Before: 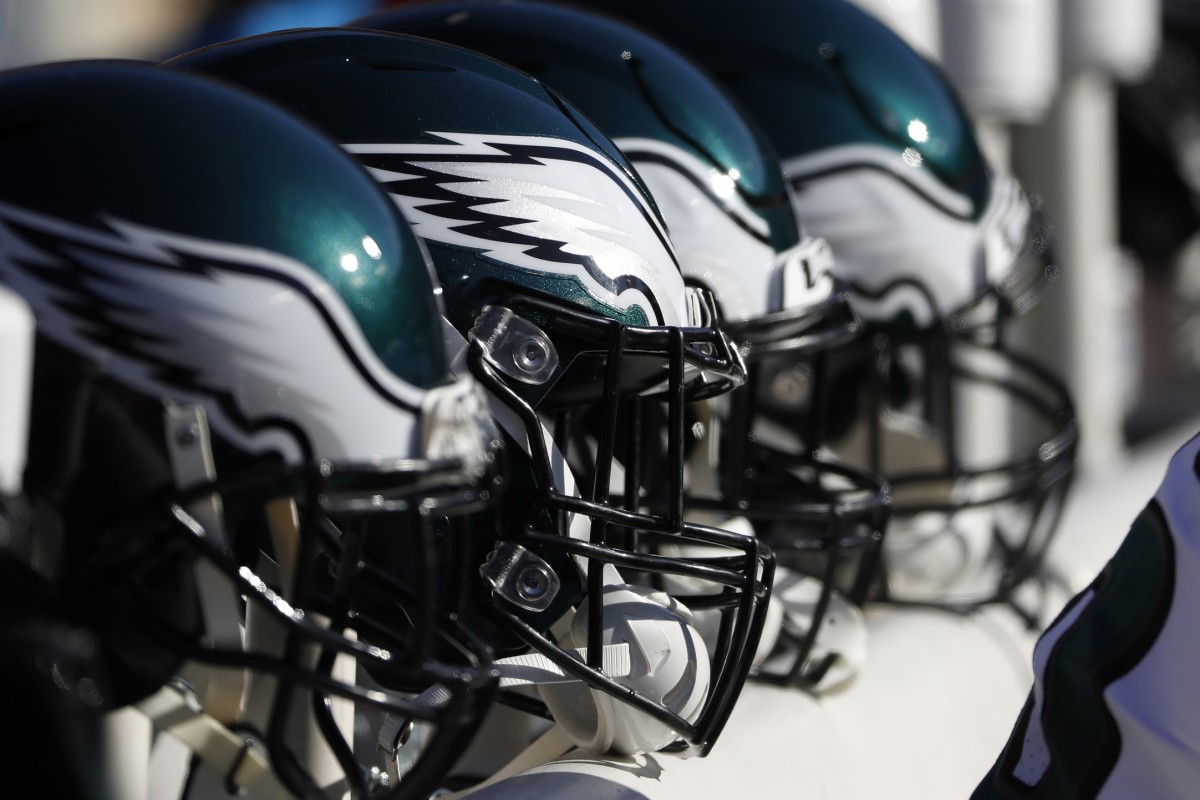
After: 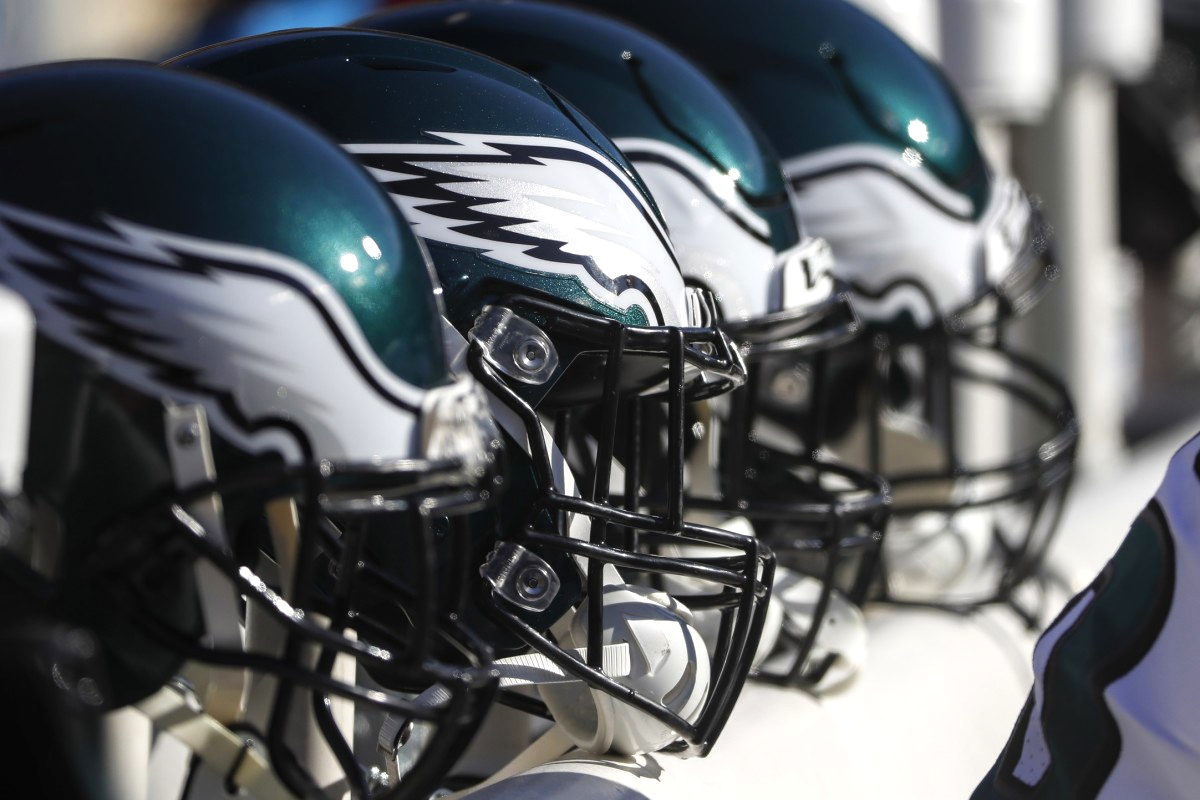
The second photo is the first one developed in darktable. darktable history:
local contrast: detail 110%
exposure: black level correction 0.001, exposure 0.498 EV, compensate highlight preservation false
